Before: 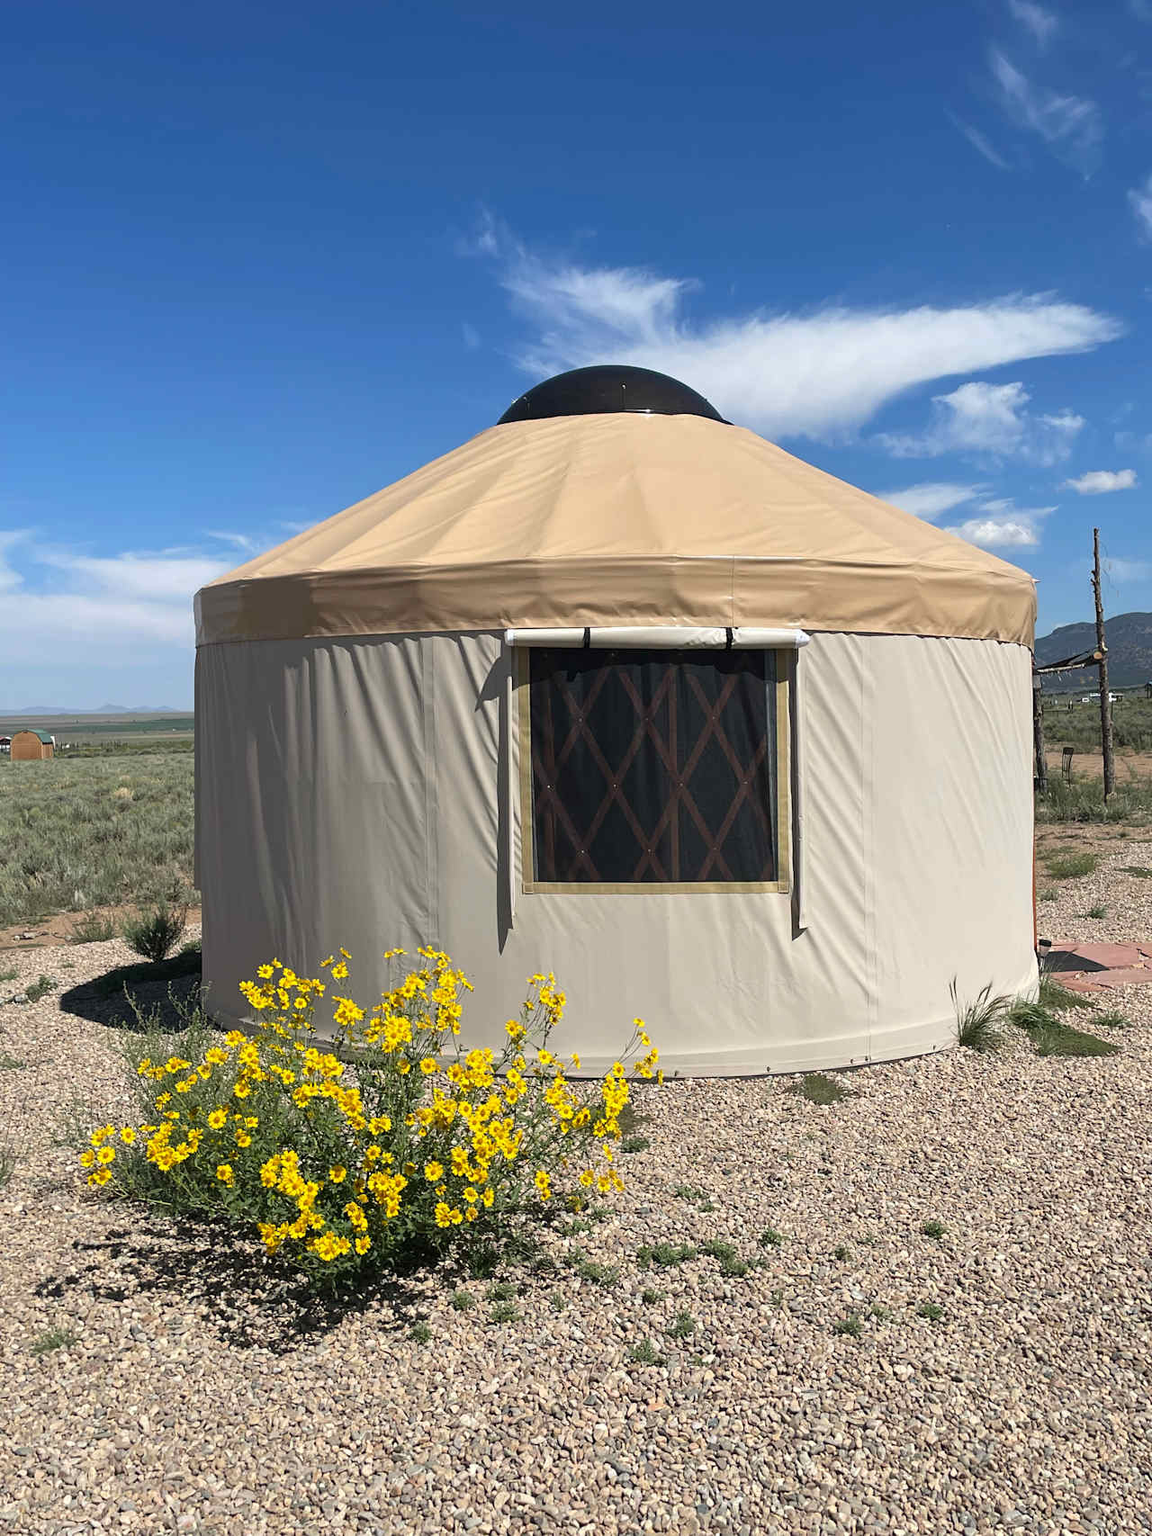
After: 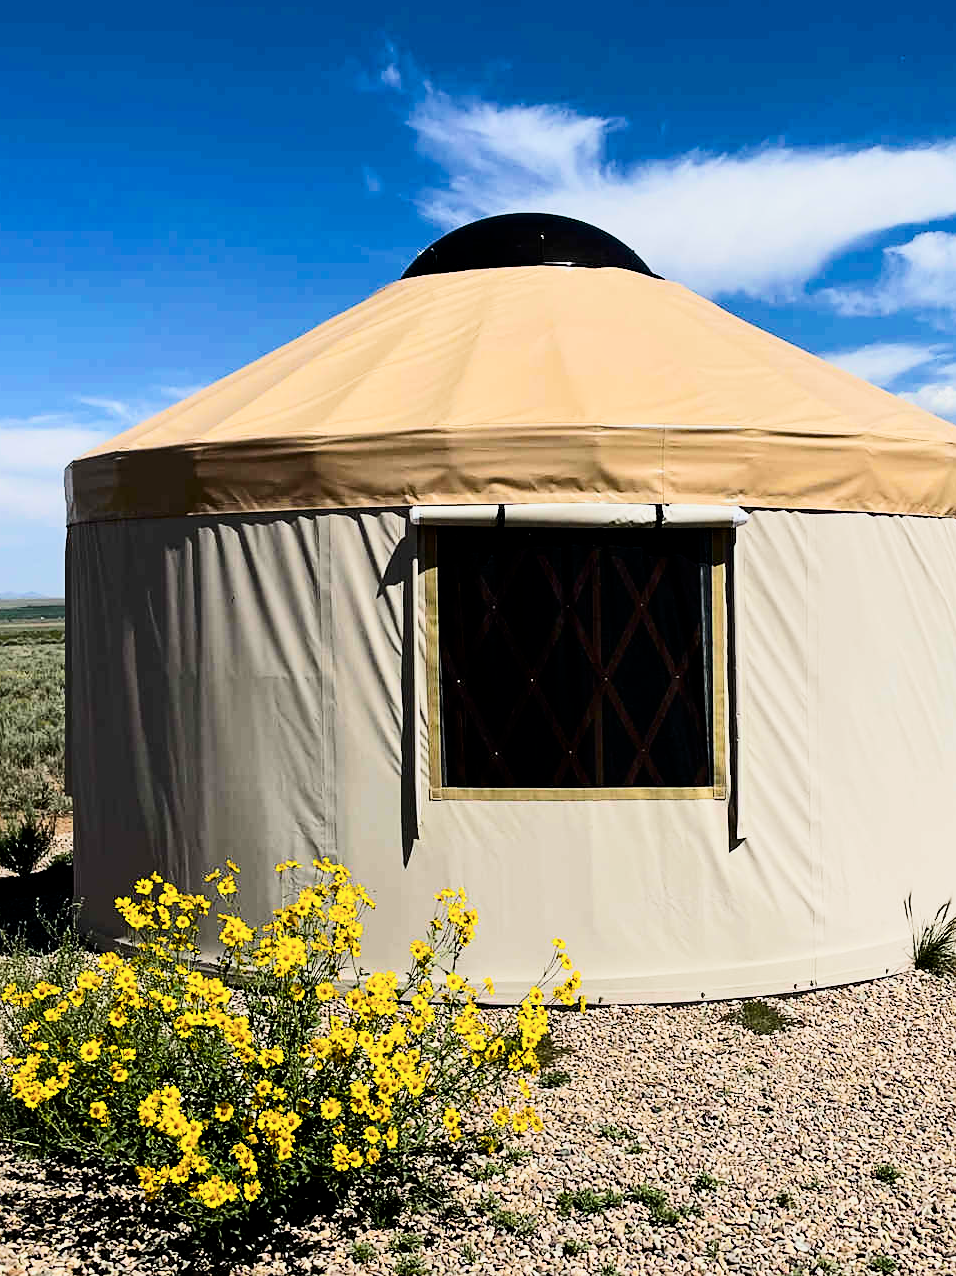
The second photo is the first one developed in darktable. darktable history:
crop and rotate: left 11.831%, top 11.346%, right 13.429%, bottom 13.899%
sharpen: radius 1.458, amount 0.398, threshold 1.271
filmic rgb: black relative exposure -5 EV, hardness 2.88, contrast 1.3, highlights saturation mix -30%
contrast brightness saturation: contrast 0.28
exposure: black level correction 0.005, exposure 0.014 EV, compensate highlight preservation false
tone equalizer: on, module defaults
color balance rgb: linear chroma grading › global chroma 10%, perceptual saturation grading › global saturation 30%, global vibrance 10%
